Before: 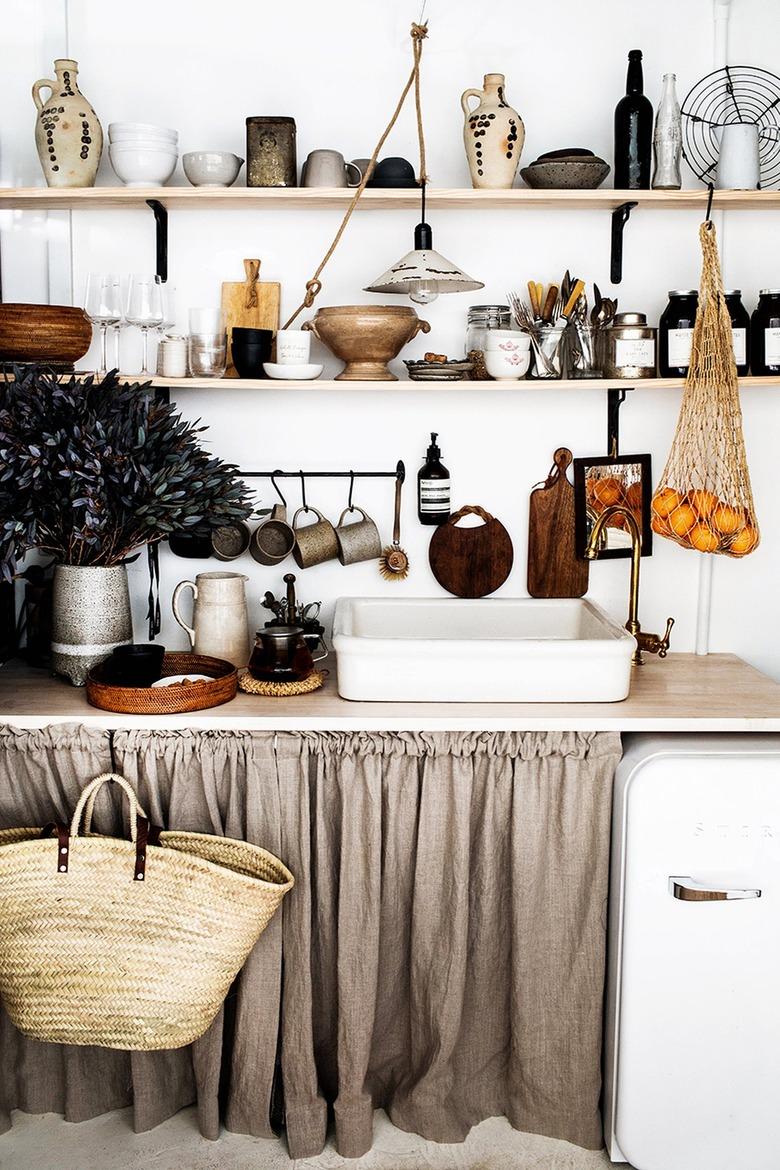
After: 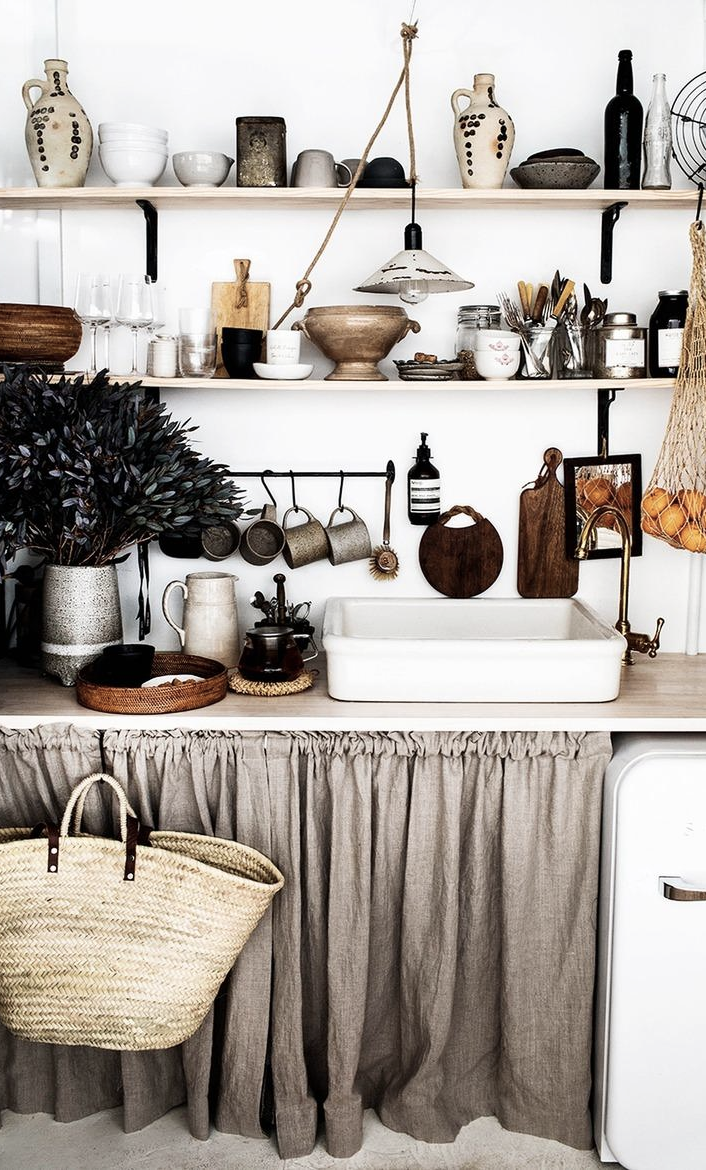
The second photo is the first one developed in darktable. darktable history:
crop and rotate: left 1.386%, right 7.992%
contrast brightness saturation: contrast 0.096, saturation -0.303
